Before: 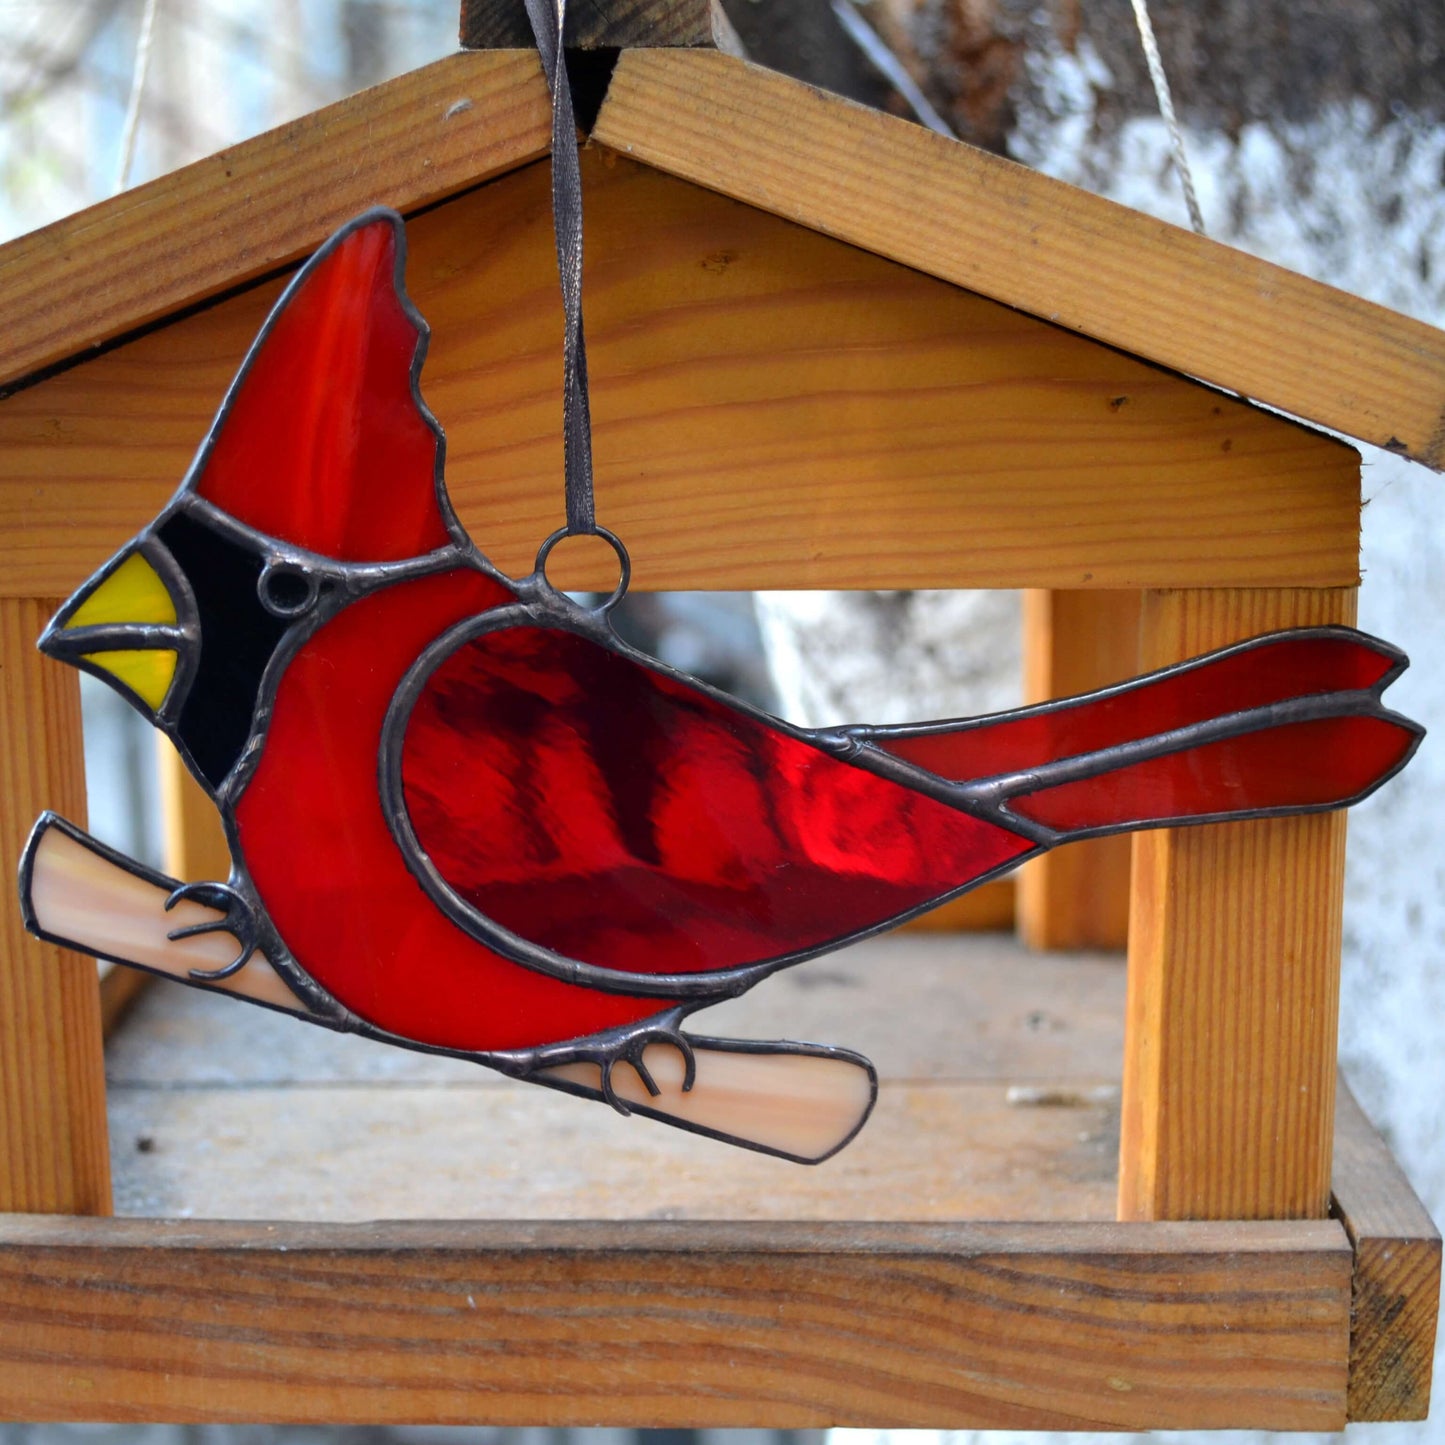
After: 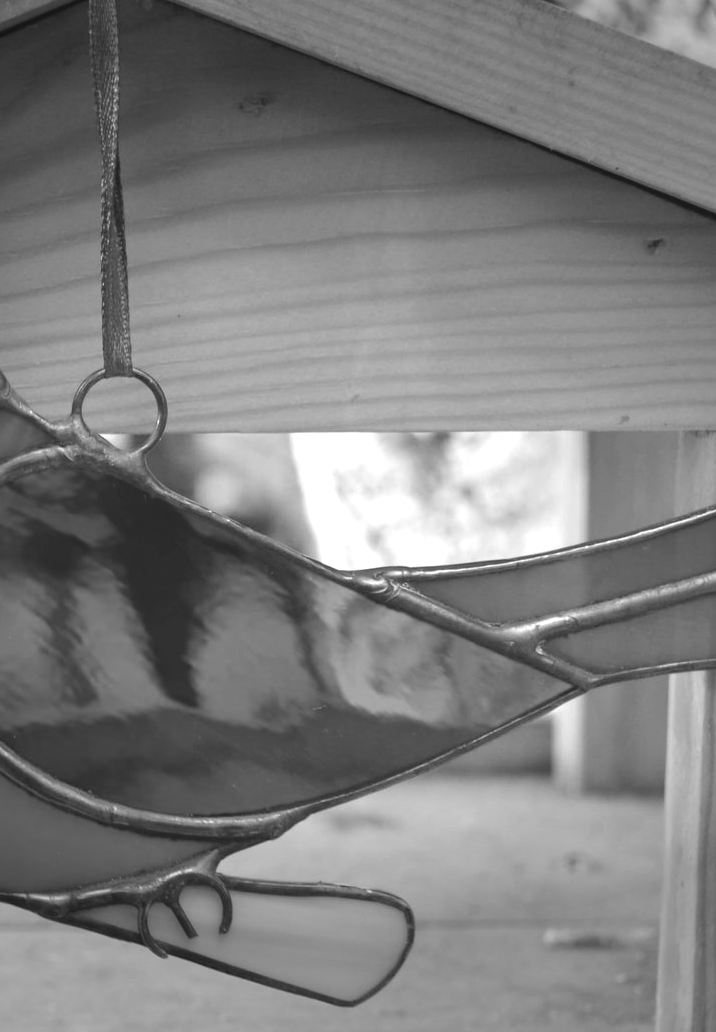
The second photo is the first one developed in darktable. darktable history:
crop: left 32.075%, top 10.976%, right 18.355%, bottom 17.596%
monochrome: on, module defaults
vignetting: fall-off start 70.97%, brightness -0.584, saturation -0.118, width/height ratio 1.333
colorize: saturation 60%, source mix 100%
